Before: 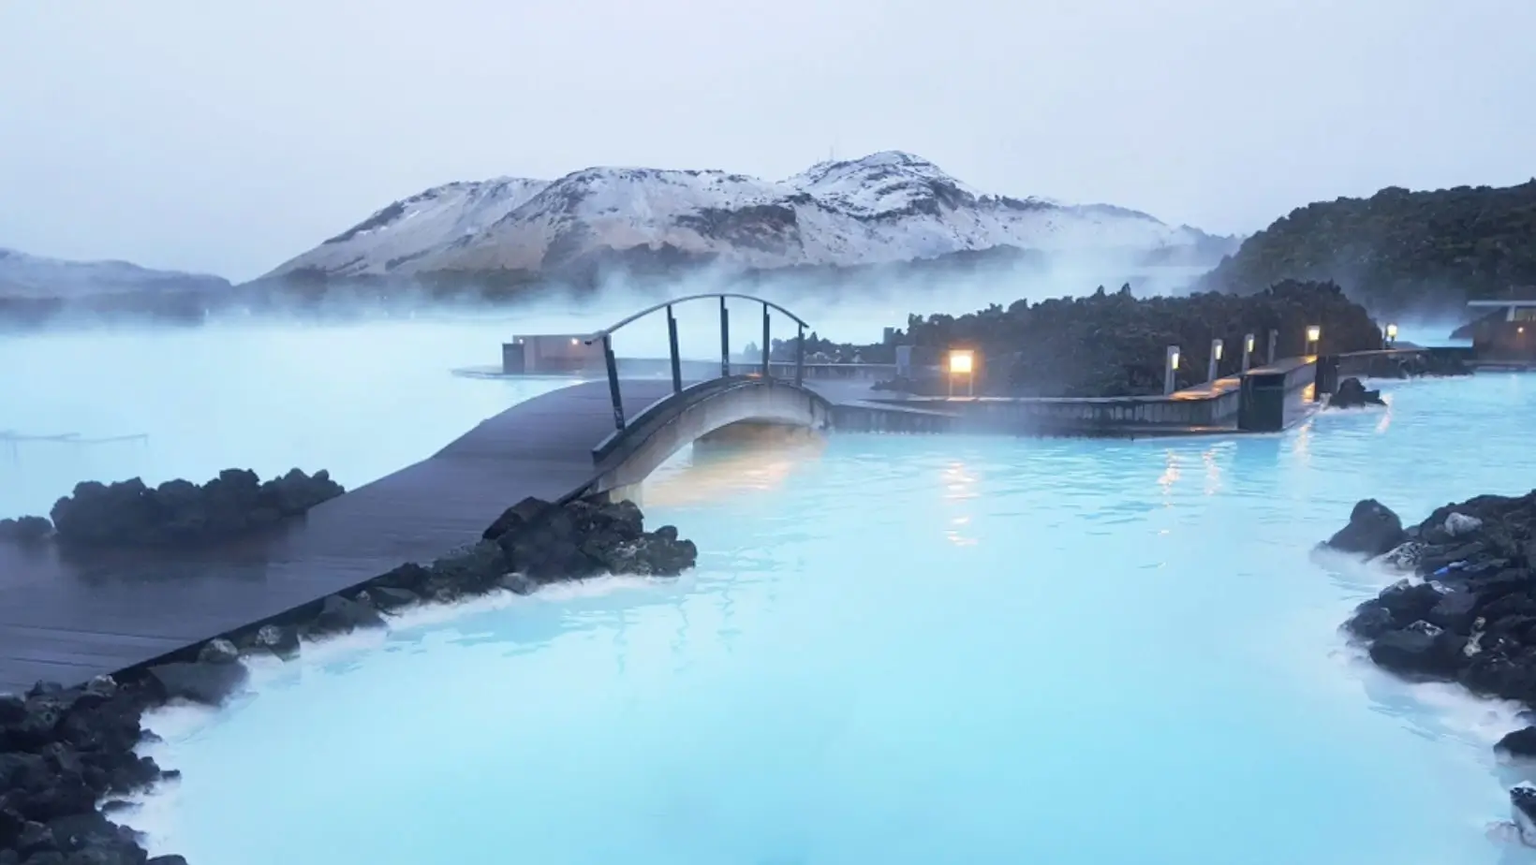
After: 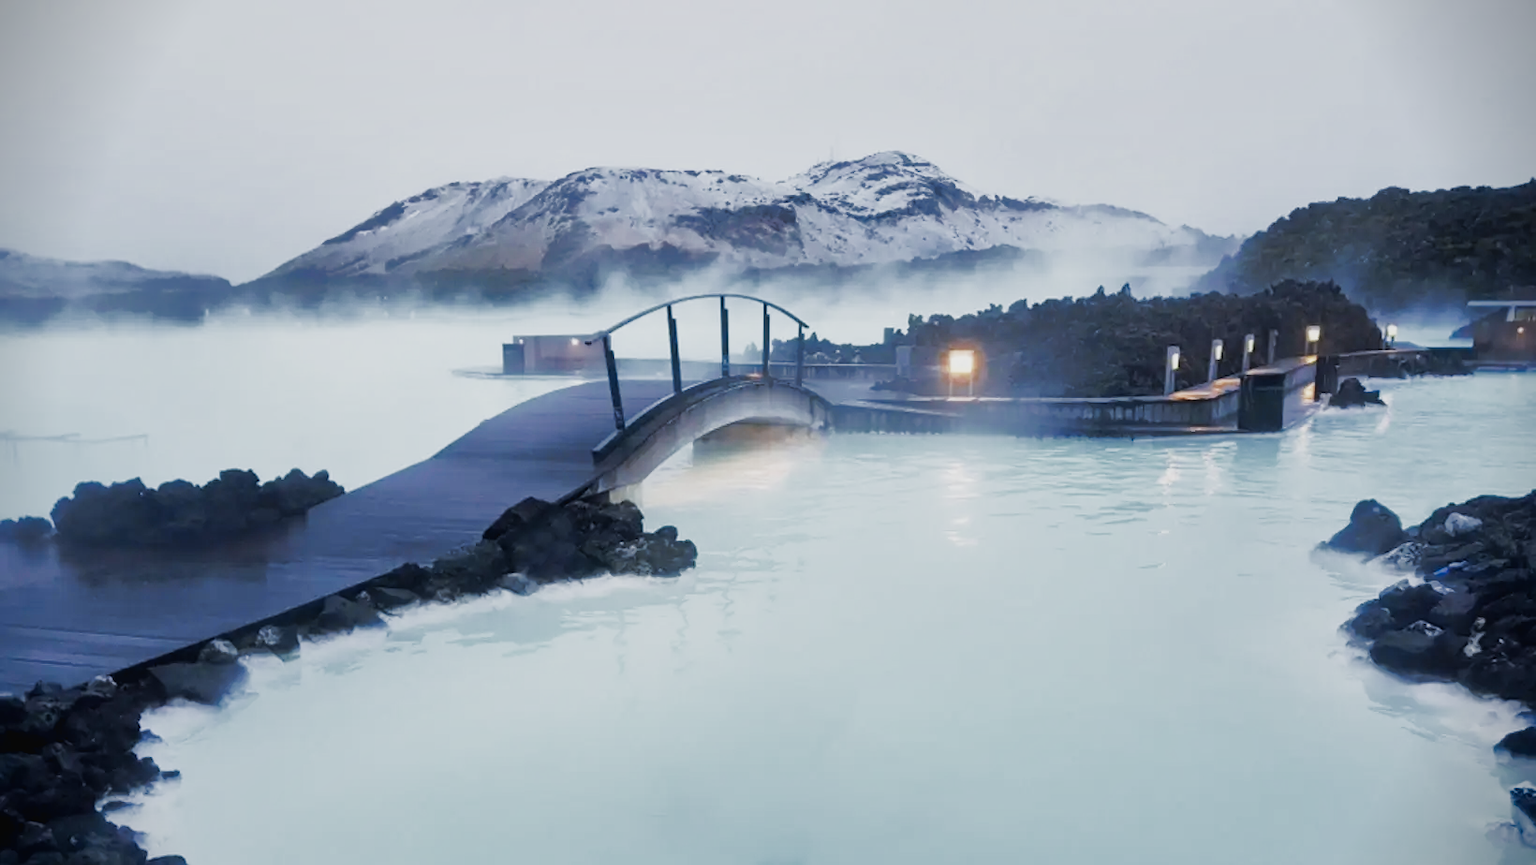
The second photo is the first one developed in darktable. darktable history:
exposure: black level correction 0.01, exposure 0.011 EV, compensate highlight preservation false
vignetting: fall-off start 92.35%, brightness -1, saturation 0.488, unbound false
shadows and highlights: shadows 39.75, highlights -59.78
tone curve: curves: ch0 [(0, 0) (0.003, 0.017) (0.011, 0.018) (0.025, 0.03) (0.044, 0.051) (0.069, 0.075) (0.1, 0.104) (0.136, 0.138) (0.177, 0.183) (0.224, 0.237) (0.277, 0.294) (0.335, 0.361) (0.399, 0.446) (0.468, 0.552) (0.543, 0.66) (0.623, 0.753) (0.709, 0.843) (0.801, 0.912) (0.898, 0.962) (1, 1)], preserve colors none
filmic rgb: black relative exposure -8.01 EV, white relative exposure 4.03 EV, threshold 3.05 EV, hardness 4.15, contrast 1.375, color science v5 (2021), iterations of high-quality reconstruction 0, contrast in shadows safe, contrast in highlights safe, enable highlight reconstruction true
color zones: curves: ch0 [(0, 0.5) (0.125, 0.4) (0.25, 0.5) (0.375, 0.4) (0.5, 0.4) (0.625, 0.35) (0.75, 0.35) (0.875, 0.5)]; ch1 [(0, 0.35) (0.125, 0.45) (0.25, 0.35) (0.375, 0.35) (0.5, 0.35) (0.625, 0.35) (0.75, 0.45) (0.875, 0.35)]; ch2 [(0, 0.6) (0.125, 0.5) (0.25, 0.5) (0.375, 0.6) (0.5, 0.6) (0.625, 0.5) (0.75, 0.5) (0.875, 0.5)]
